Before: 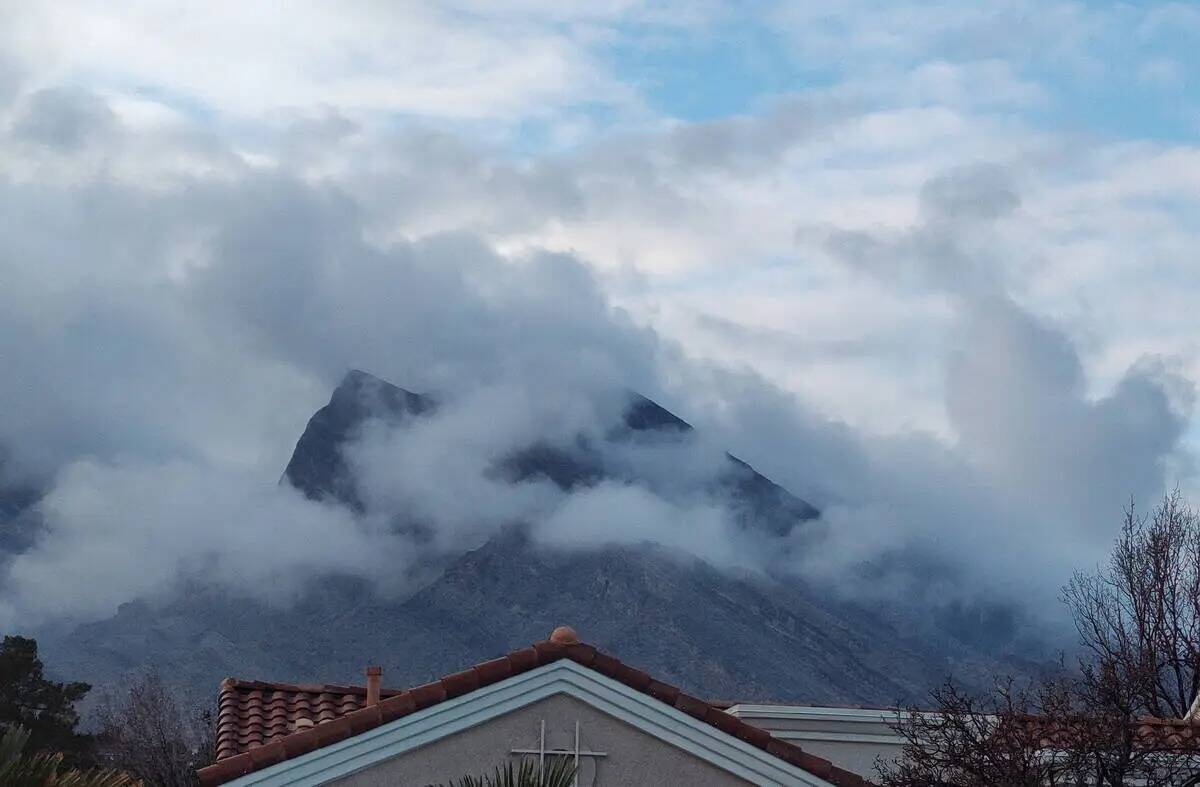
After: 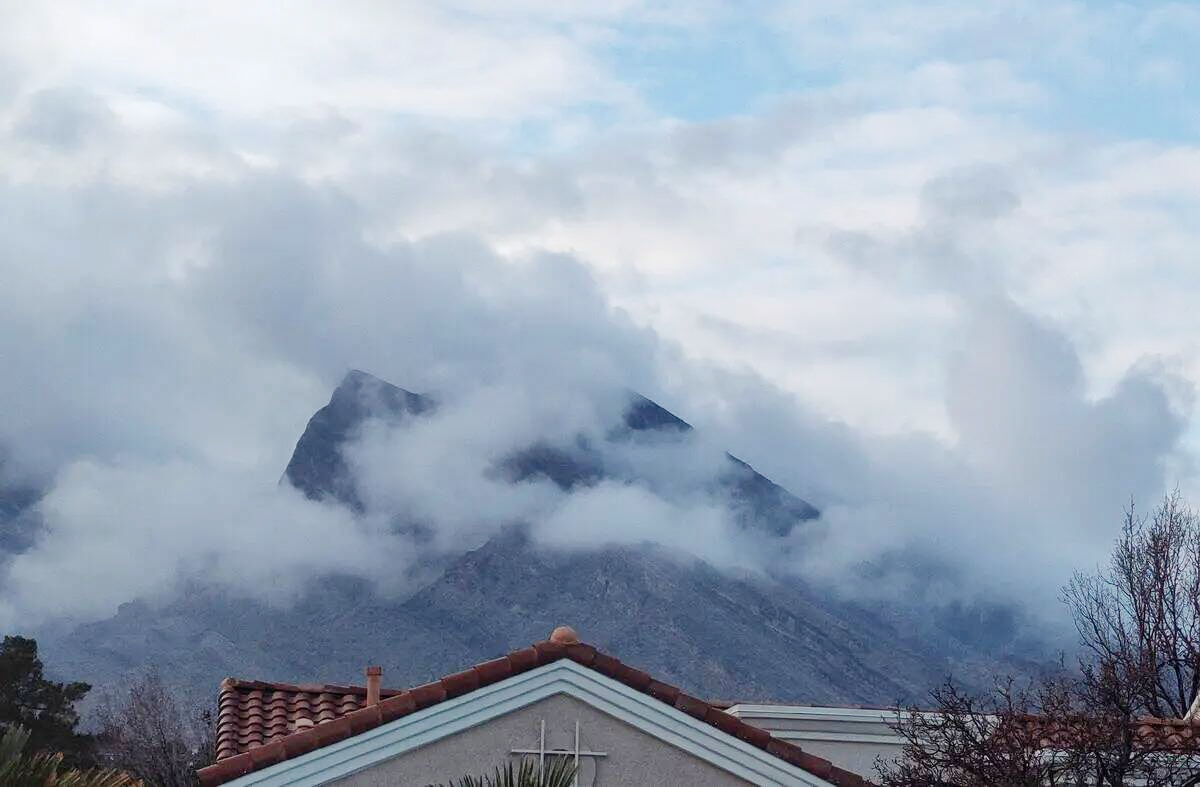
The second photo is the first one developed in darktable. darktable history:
tone curve: curves: ch0 [(0, 0) (0.003, 0.004) (0.011, 0.015) (0.025, 0.033) (0.044, 0.059) (0.069, 0.093) (0.1, 0.133) (0.136, 0.182) (0.177, 0.237) (0.224, 0.3) (0.277, 0.369) (0.335, 0.437) (0.399, 0.511) (0.468, 0.584) (0.543, 0.656) (0.623, 0.729) (0.709, 0.8) (0.801, 0.872) (0.898, 0.935) (1, 1)], preserve colors none
